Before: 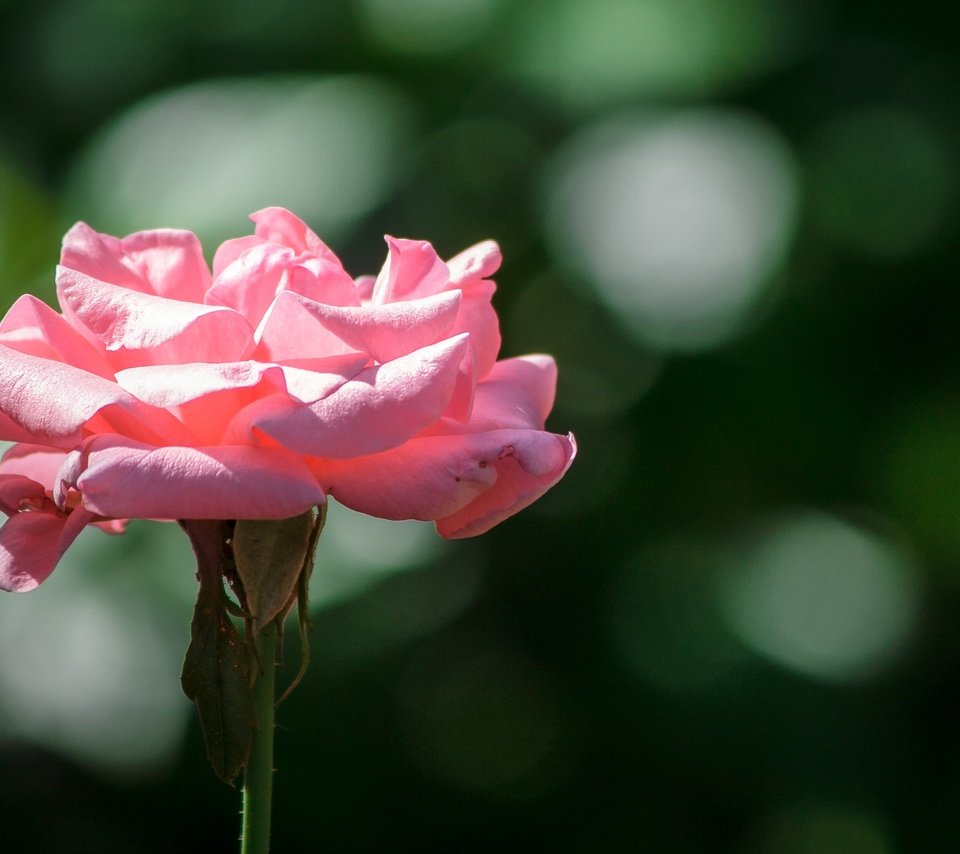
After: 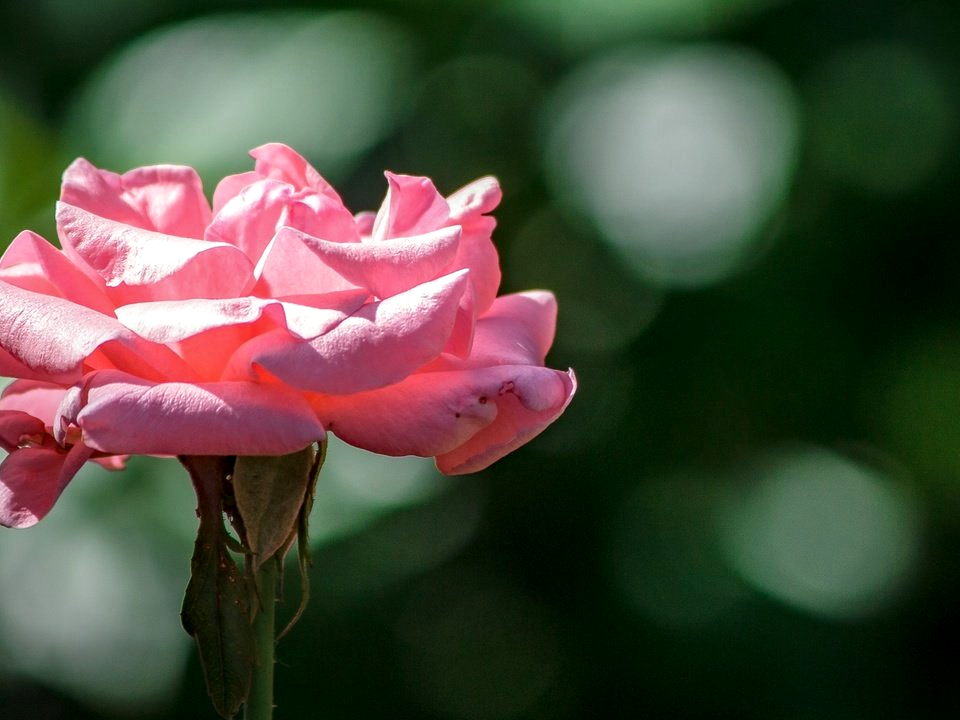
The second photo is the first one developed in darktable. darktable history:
haze removal: compatibility mode true, adaptive false
crop: top 7.568%, bottom 7.87%
local contrast: on, module defaults
